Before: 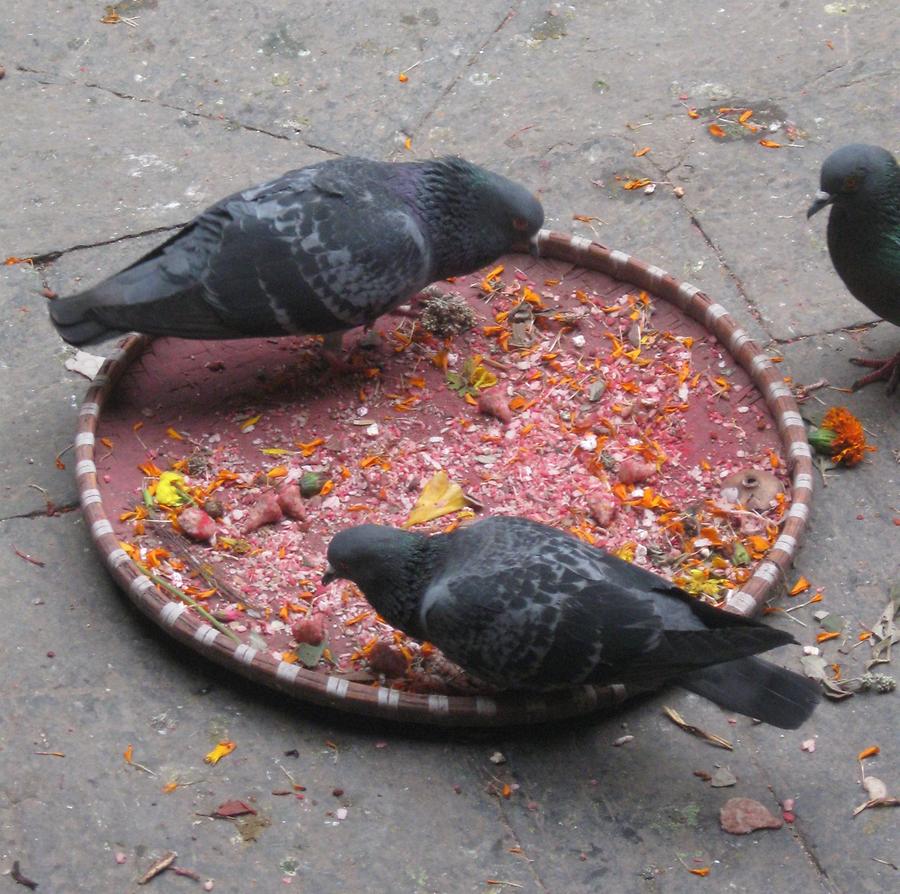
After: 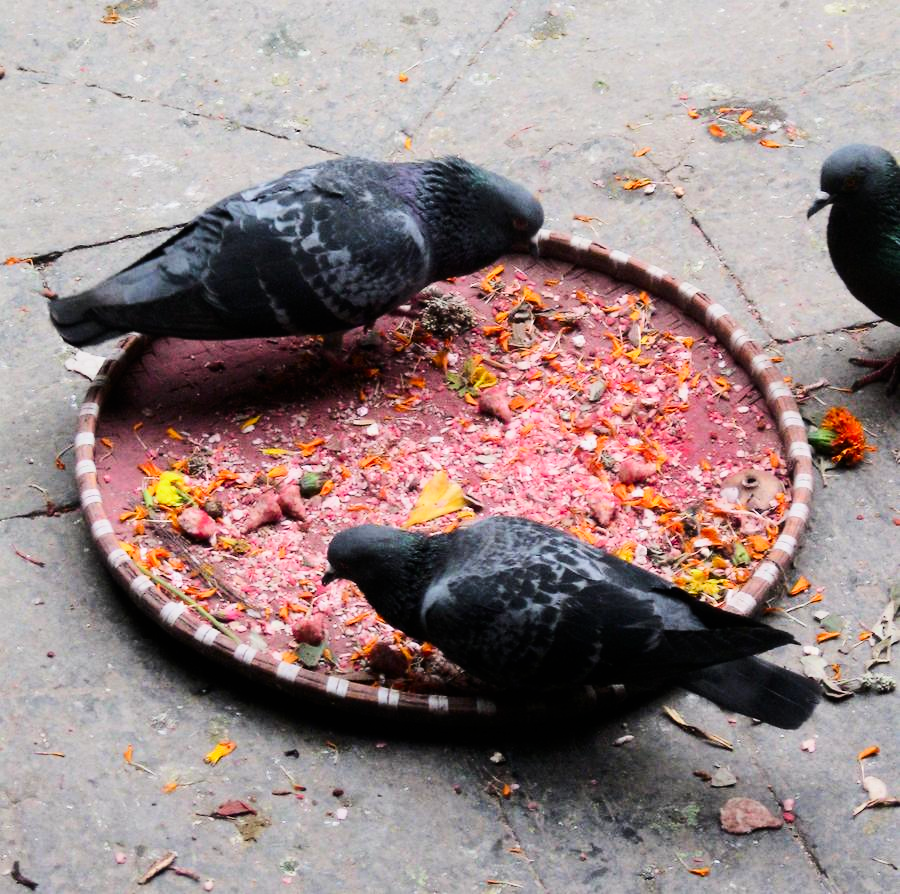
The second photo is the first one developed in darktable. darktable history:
filmic rgb: black relative exposure -7.65 EV, white relative exposure 4.56 EV, hardness 3.61
contrast brightness saturation: contrast 0.16, saturation 0.32
tone equalizer: -8 EV -1.08 EV, -7 EV -1.01 EV, -6 EV -0.867 EV, -5 EV -0.578 EV, -3 EV 0.578 EV, -2 EV 0.867 EV, -1 EV 1.01 EV, +0 EV 1.08 EV, edges refinement/feathering 500, mask exposure compensation -1.57 EV, preserve details no
